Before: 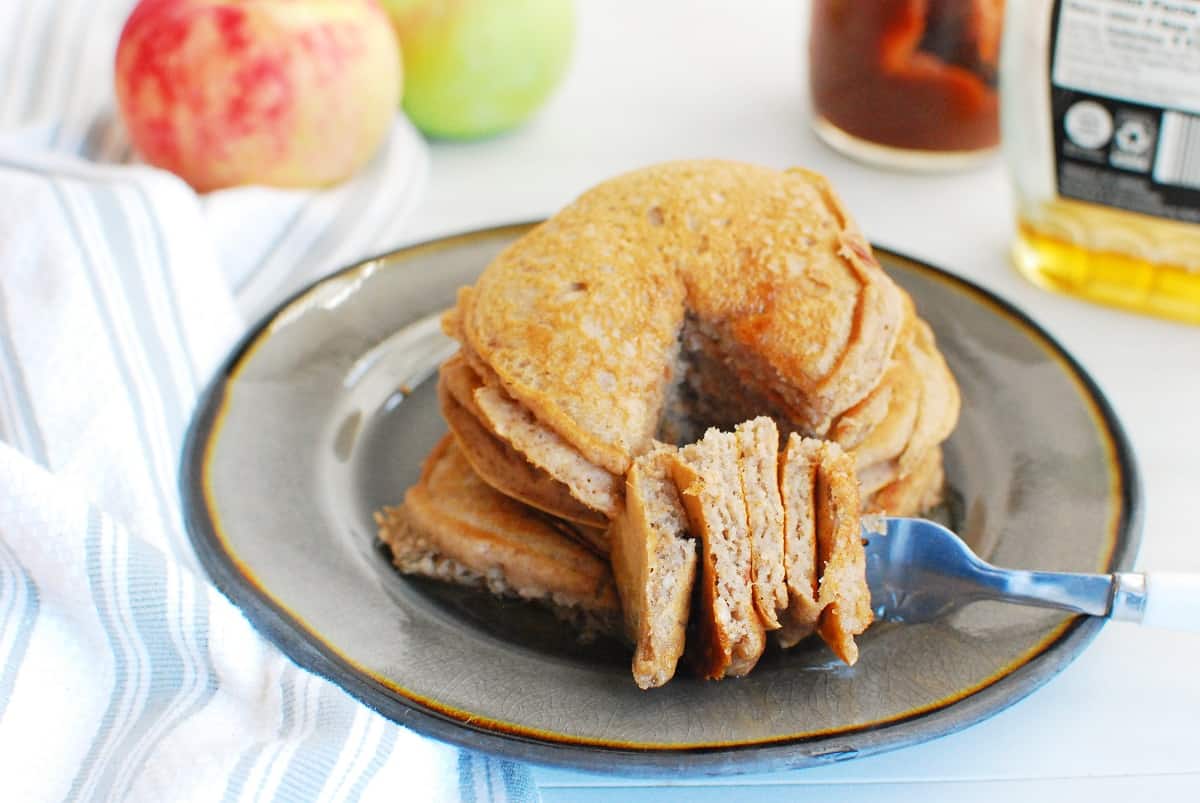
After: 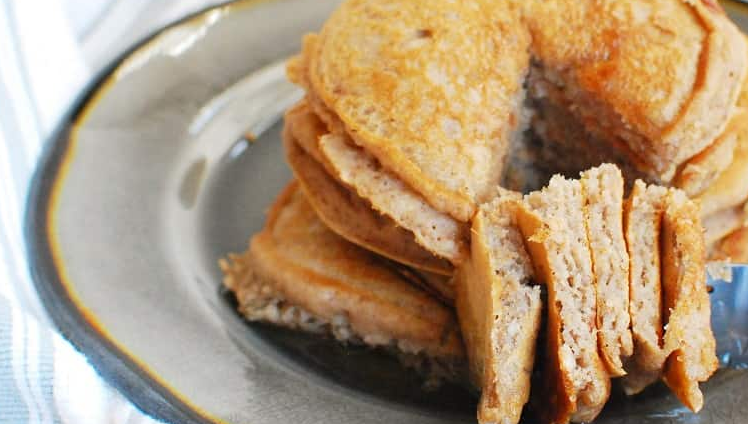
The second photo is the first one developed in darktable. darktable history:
crop: left 12.999%, top 31.555%, right 24.653%, bottom 15.603%
